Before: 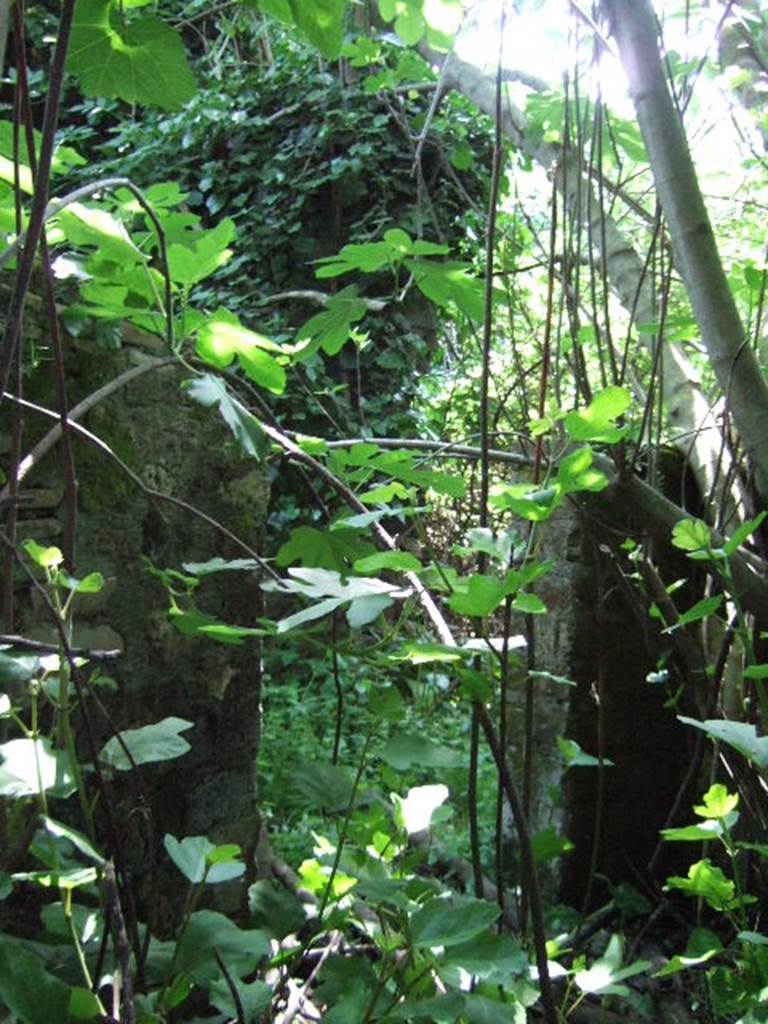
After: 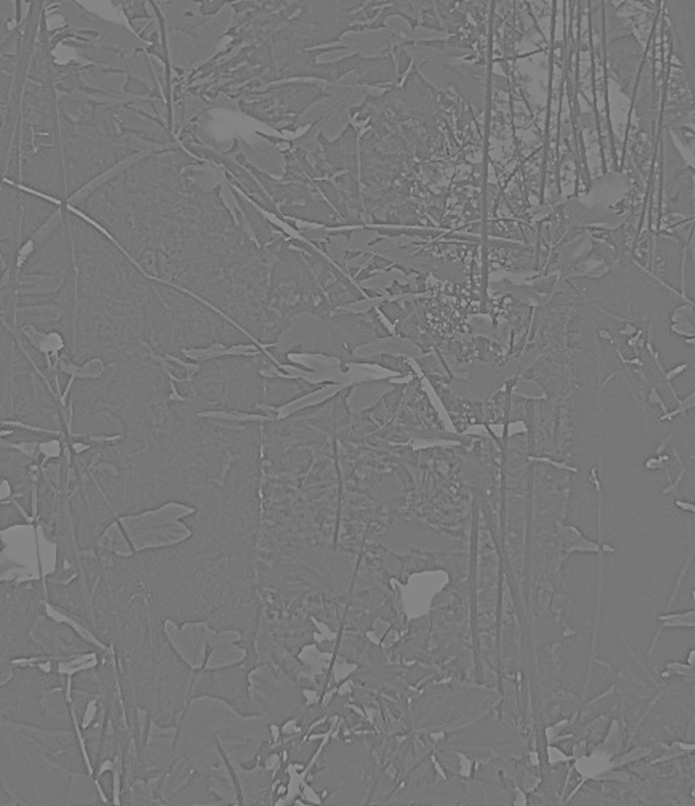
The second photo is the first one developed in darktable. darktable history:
highpass: sharpness 5.84%, contrast boost 8.44%
exposure: black level correction 0, exposure 0.7 EV, compensate exposure bias true, compensate highlight preservation false
crop: top 20.916%, right 9.437%, bottom 0.316%
filmic rgb: hardness 4.17
